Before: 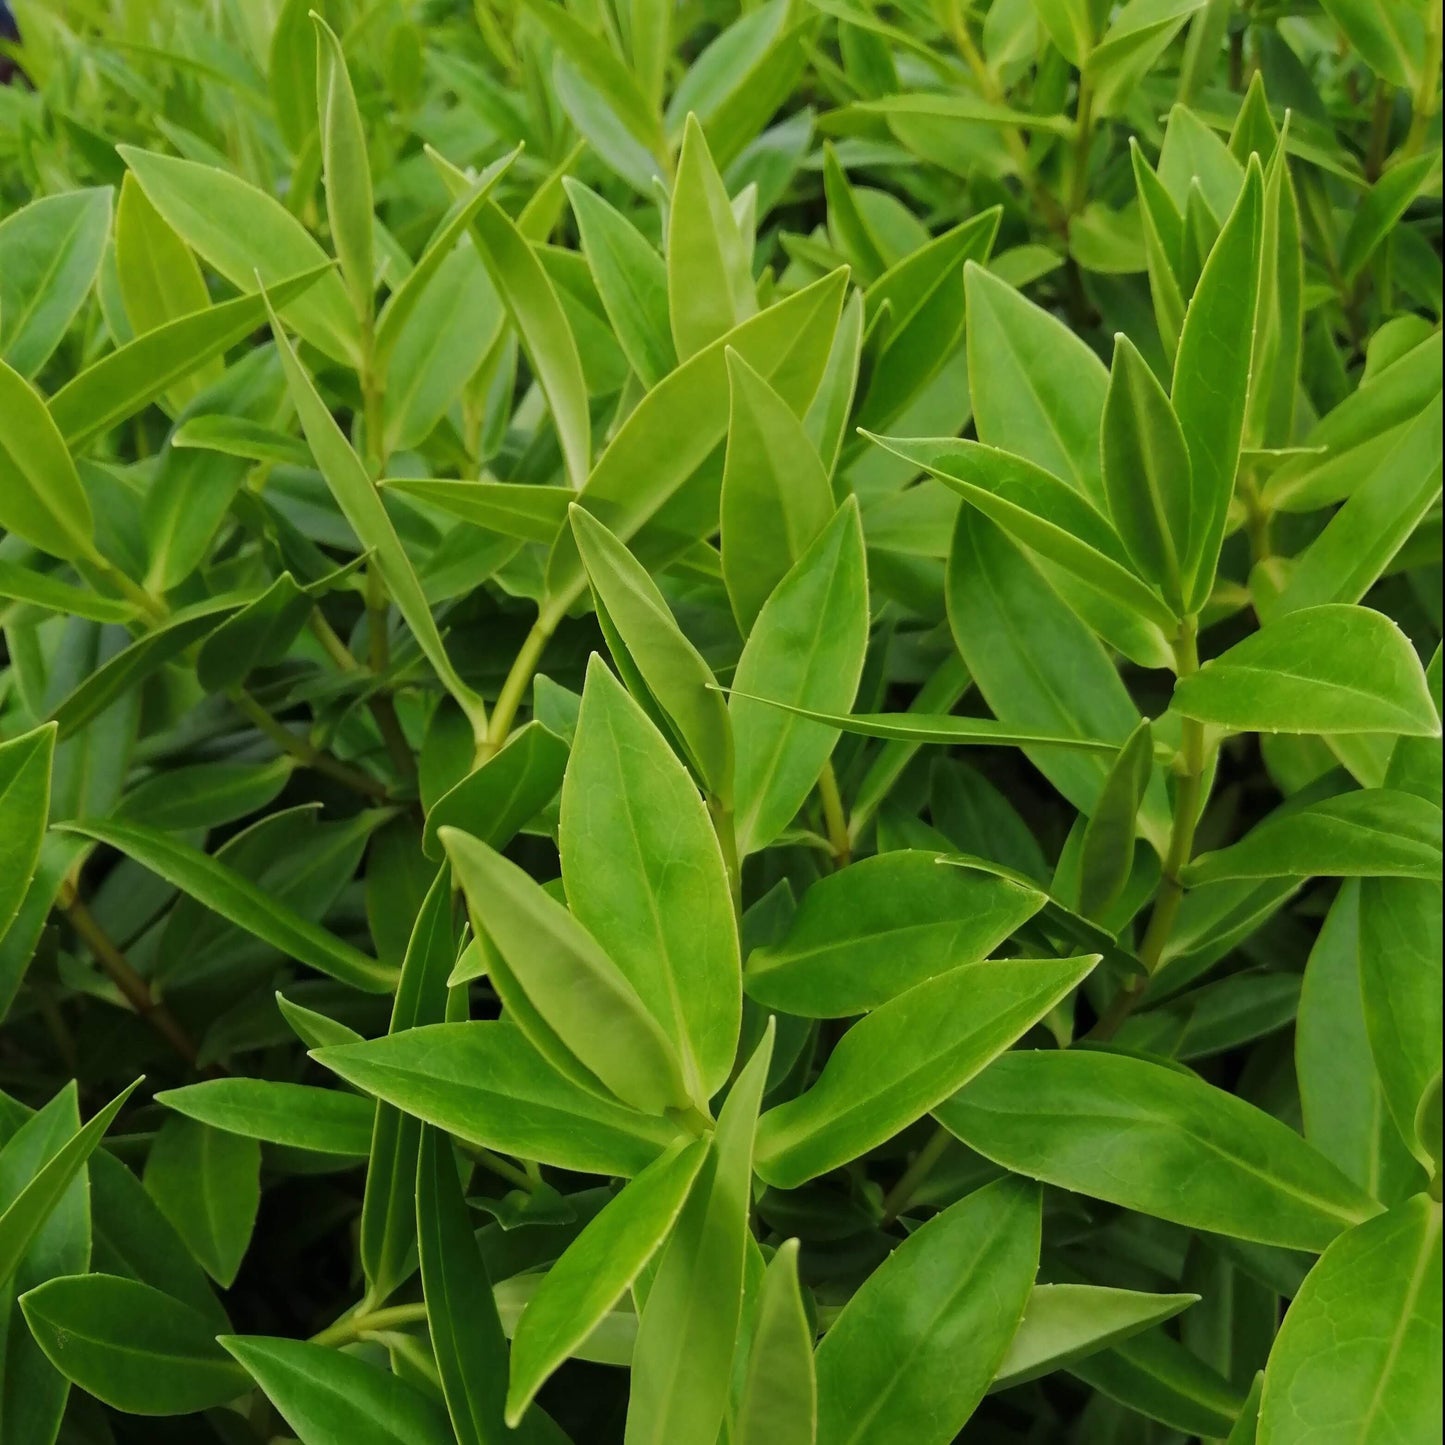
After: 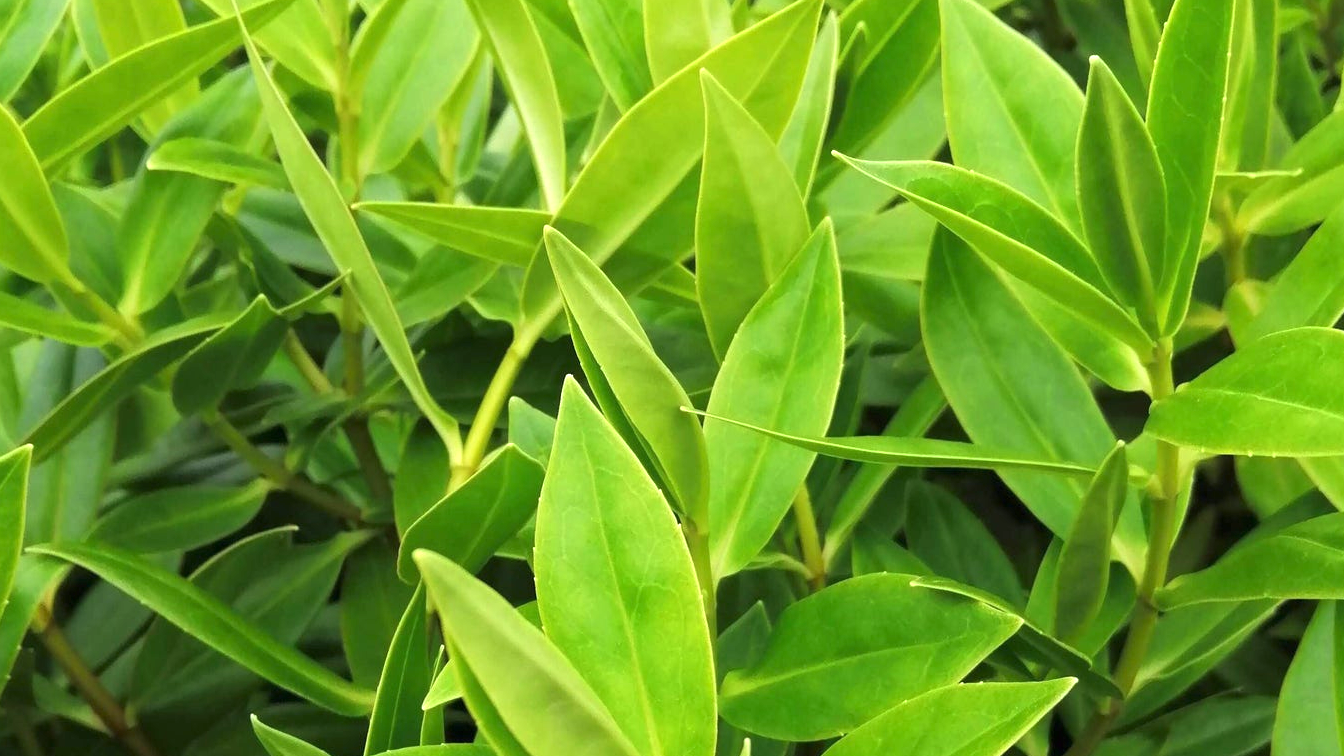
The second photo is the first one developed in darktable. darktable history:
crop: left 1.744%, top 19.225%, right 5.069%, bottom 28.357%
exposure: exposure 1 EV, compensate highlight preservation false
